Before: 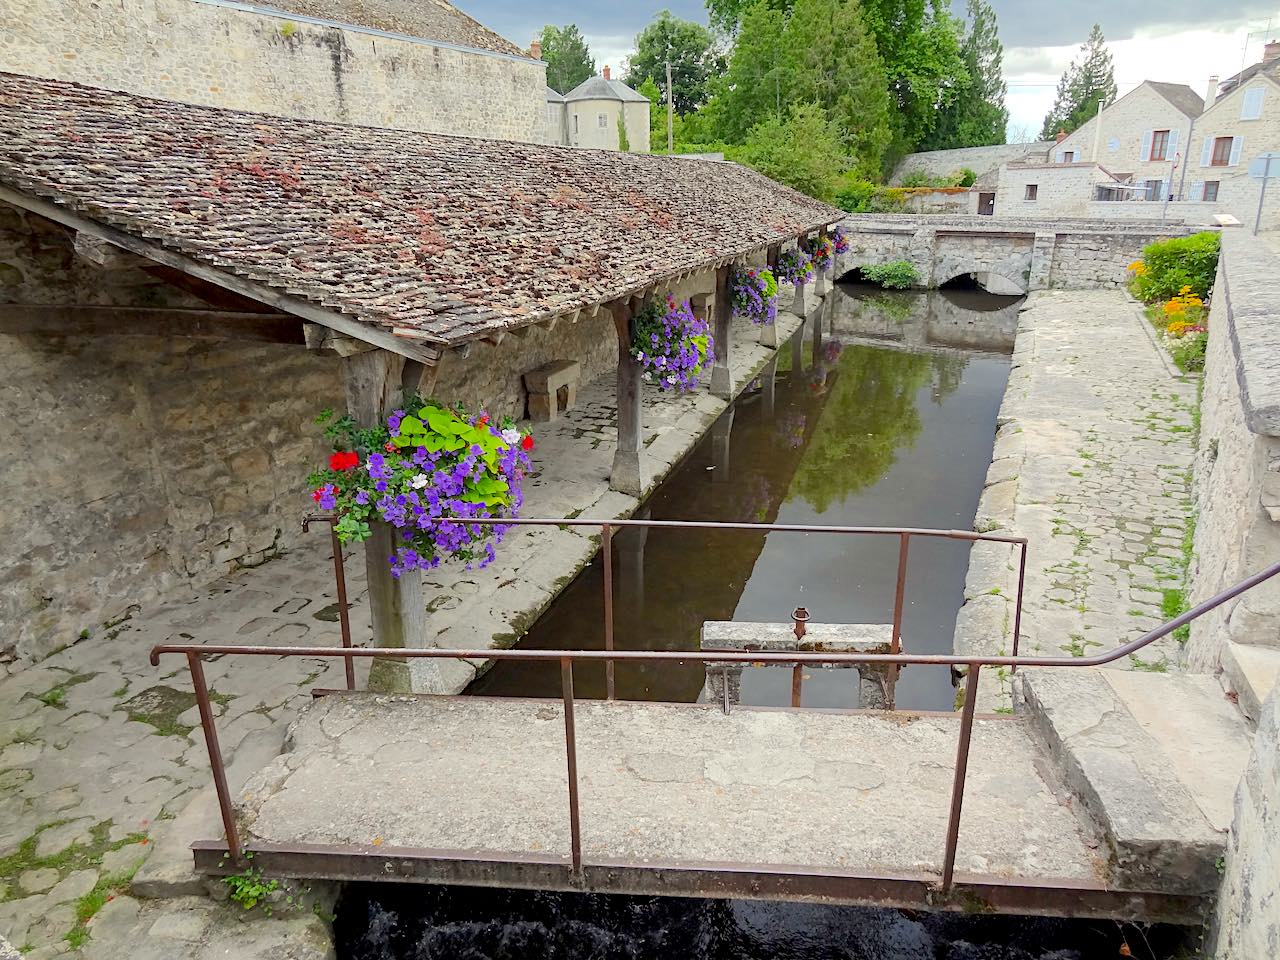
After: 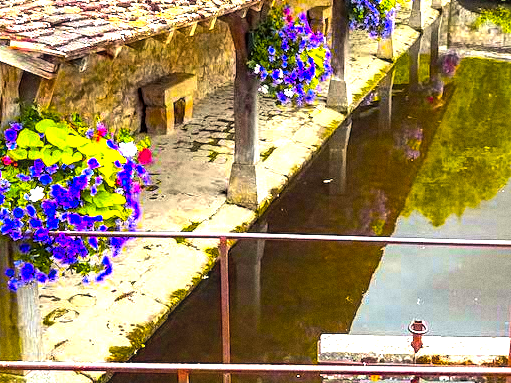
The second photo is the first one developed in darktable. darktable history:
exposure: exposure 0.2 EV, compensate highlight preservation false
crop: left 30%, top 30%, right 30%, bottom 30%
color balance rgb: linear chroma grading › highlights 100%, linear chroma grading › global chroma 23.41%, perceptual saturation grading › global saturation 35.38%, hue shift -10.68°, perceptual brilliance grading › highlights 47.25%, perceptual brilliance grading › mid-tones 22.2%, perceptual brilliance grading › shadows -5.93%
grain: on, module defaults
local contrast: on, module defaults
